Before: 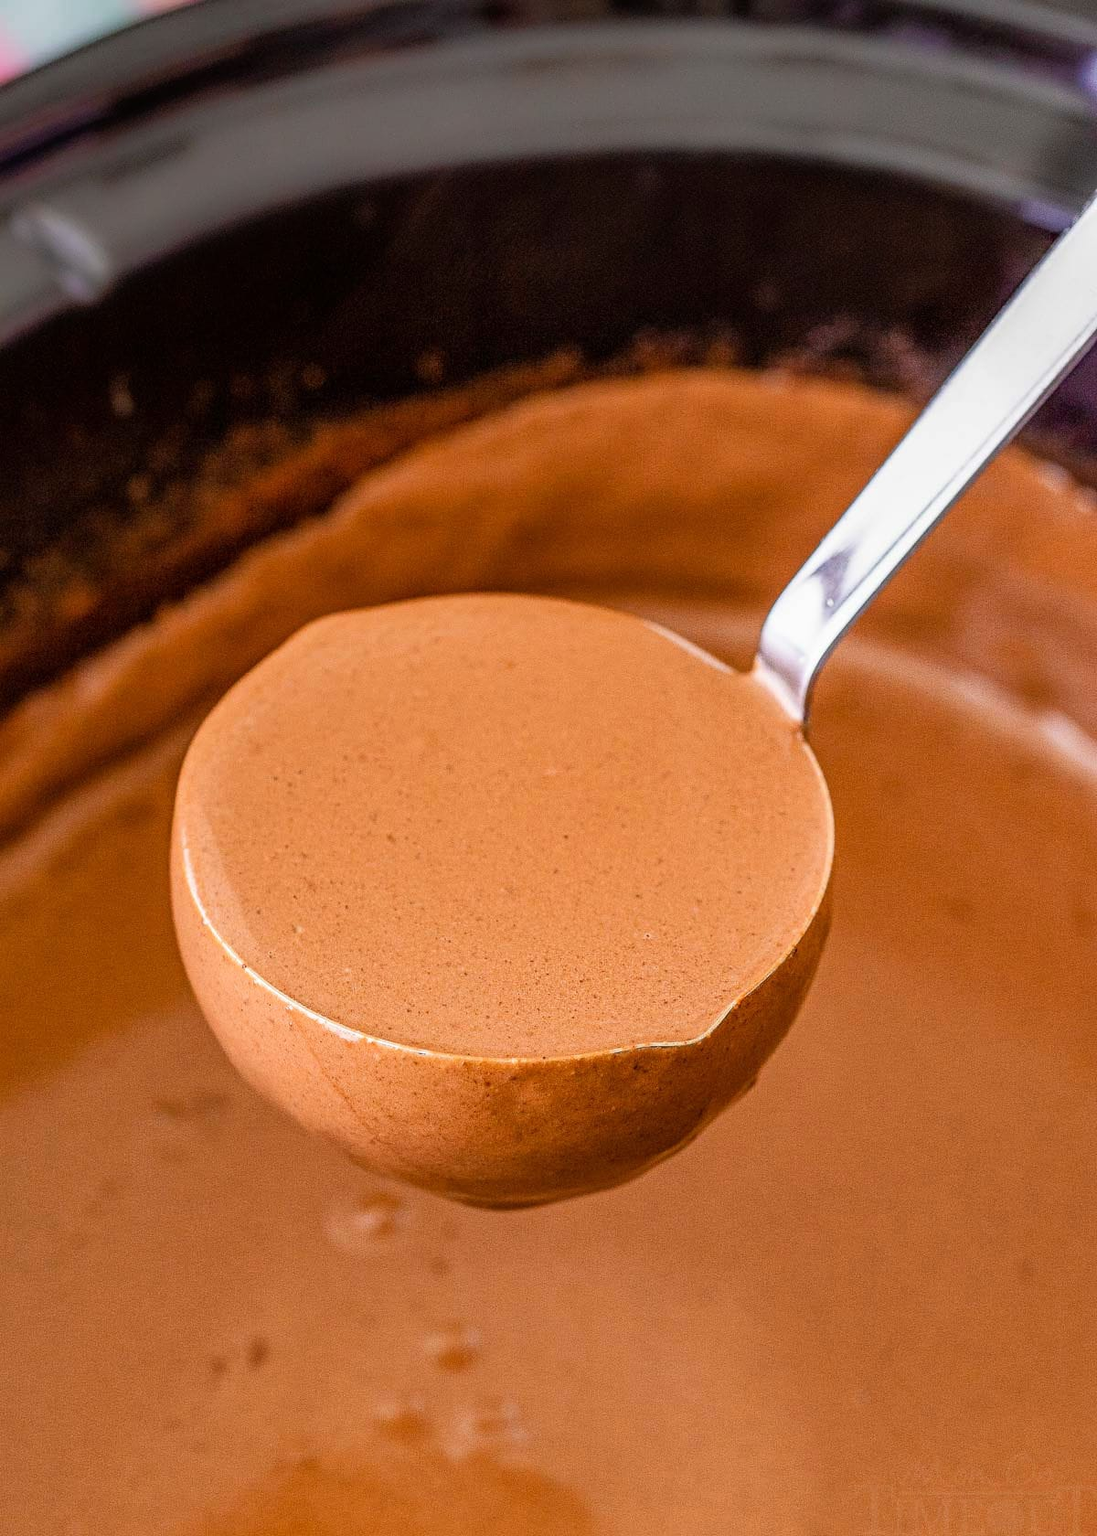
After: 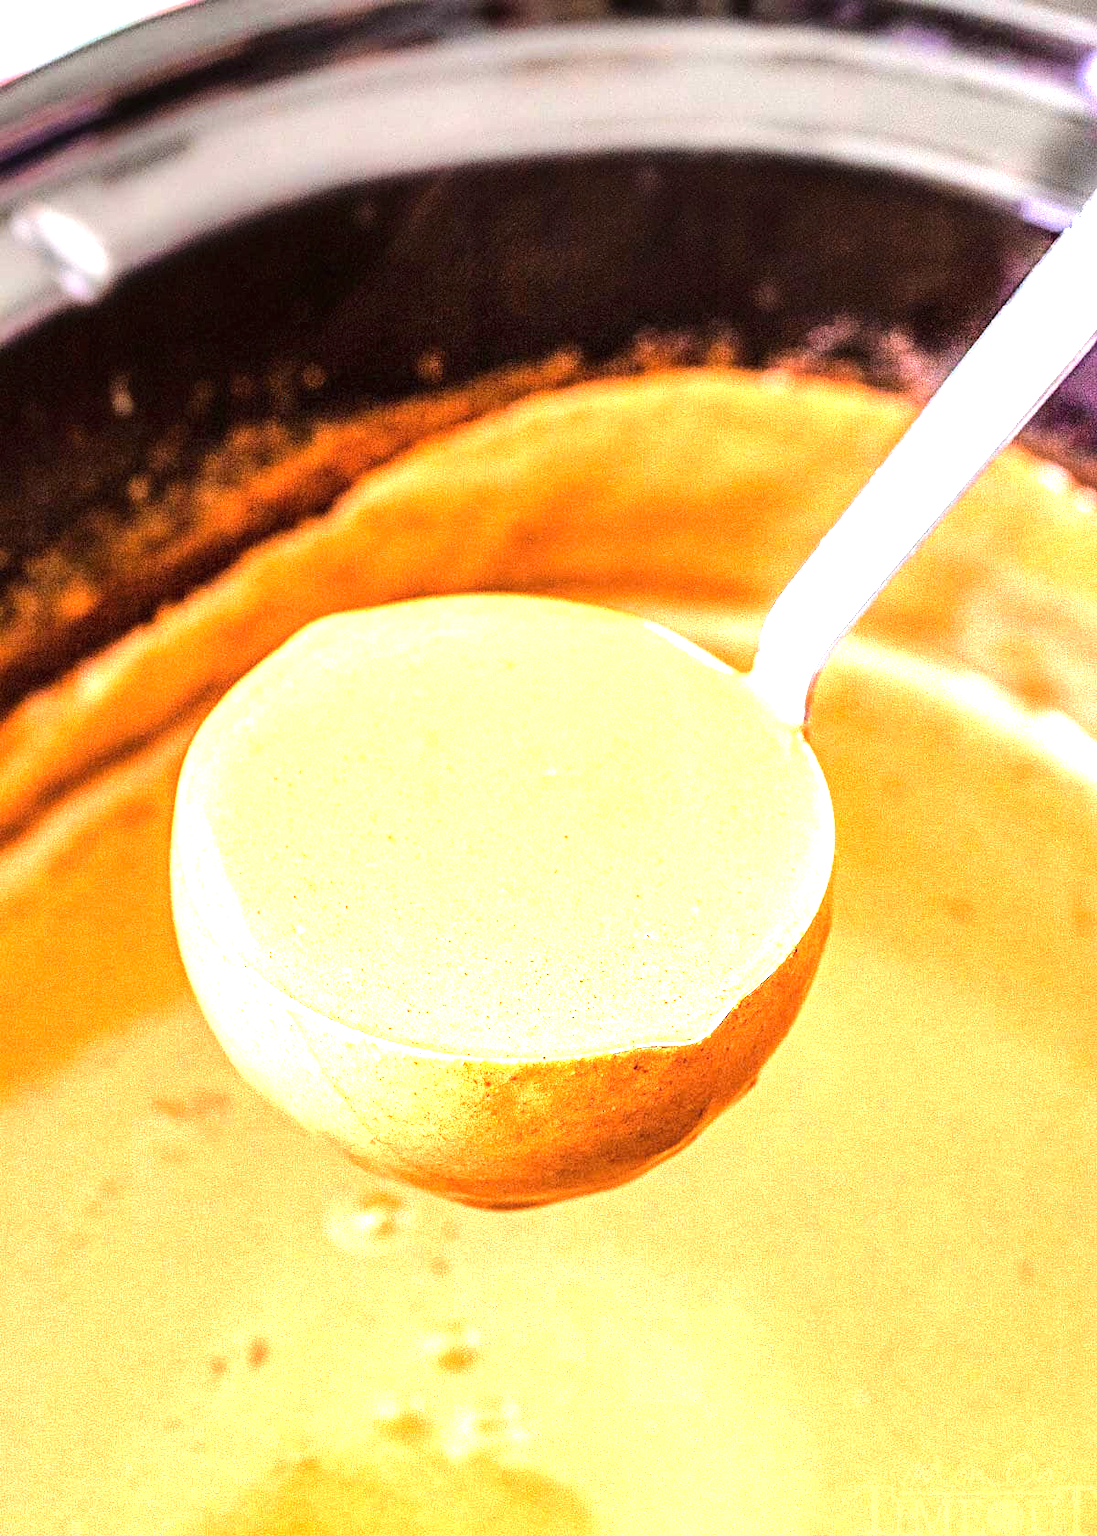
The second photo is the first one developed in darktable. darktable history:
exposure: black level correction 0, exposure 1.988 EV, compensate highlight preservation false
tone equalizer: -8 EV -0.748 EV, -7 EV -0.686 EV, -6 EV -0.634 EV, -5 EV -0.379 EV, -3 EV 0.389 EV, -2 EV 0.6 EV, -1 EV 0.688 EV, +0 EV 0.739 EV, edges refinement/feathering 500, mask exposure compensation -1.57 EV, preserve details no
